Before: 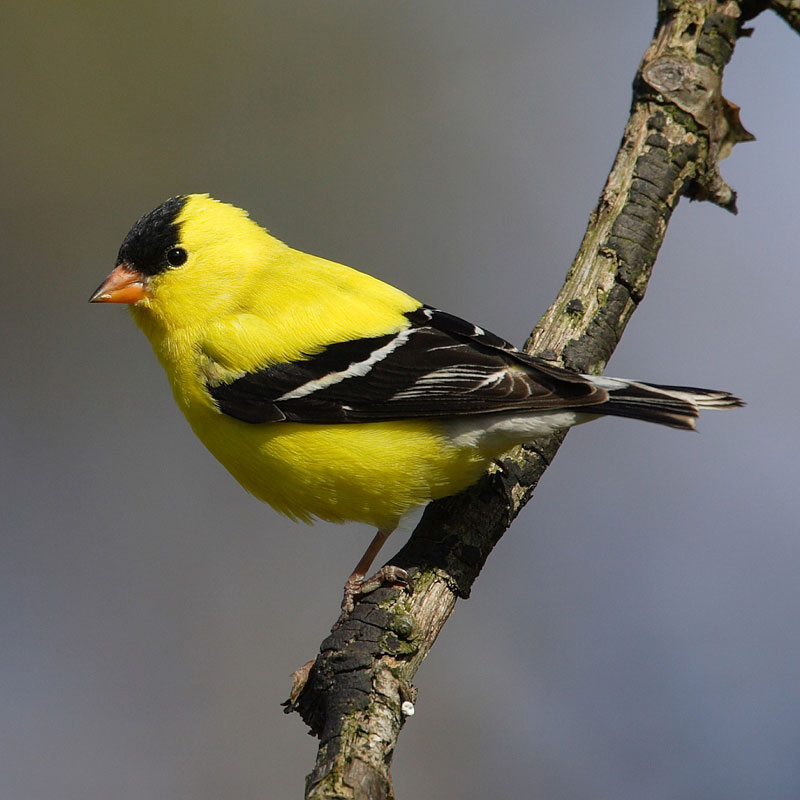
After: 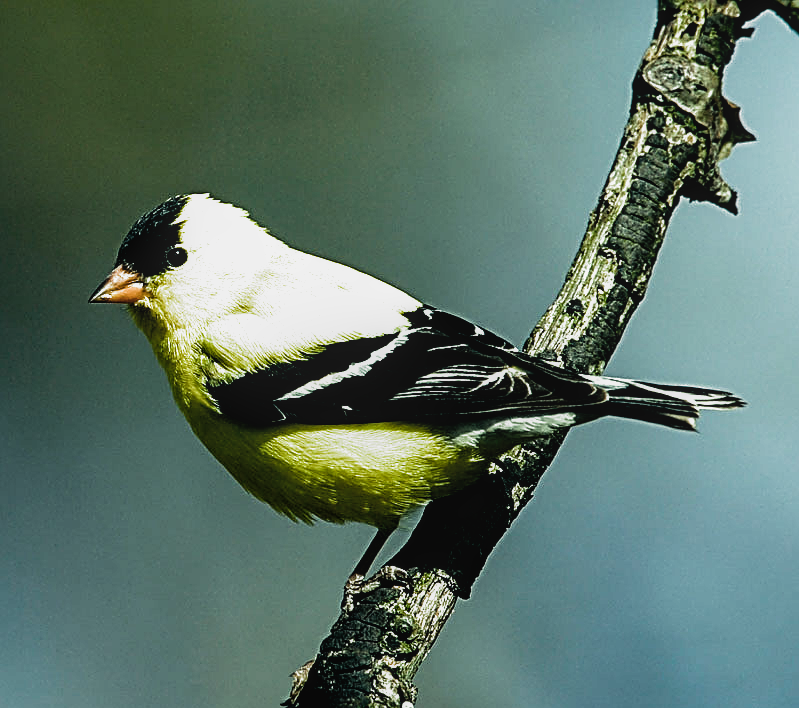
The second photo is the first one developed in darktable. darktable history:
tone equalizer: -8 EV -1.84 EV, -7 EV -1.16 EV, -6 EV -1.62 EV, smoothing diameter 25%, edges refinement/feathering 10, preserve details guided filter
color balance rgb: shadows lift › luminance -7.7%, shadows lift › chroma 2.13%, shadows lift › hue 165.27°, power › luminance -7.77%, power › chroma 1.1%, power › hue 215.88°, highlights gain › luminance 15.15%, highlights gain › chroma 7%, highlights gain › hue 125.57°, global offset › luminance -0.33%, global offset › chroma 0.11%, global offset › hue 165.27°, perceptual saturation grading › global saturation 24.42%, perceptual saturation grading › highlights -24.42%, perceptual saturation grading › mid-tones 24.42%, perceptual saturation grading › shadows 40%, perceptual brilliance grading › global brilliance -5%, perceptual brilliance grading › highlights 24.42%, perceptual brilliance grading › mid-tones 7%, perceptual brilliance grading › shadows -5%
contrast brightness saturation: saturation -0.17
crop and rotate: top 0%, bottom 11.49%
filmic rgb: black relative exposure -8.2 EV, white relative exposure 2.2 EV, threshold 3 EV, hardness 7.11, latitude 75%, contrast 1.325, highlights saturation mix -2%, shadows ↔ highlights balance 30%, preserve chrominance RGB euclidean norm, color science v5 (2021), contrast in shadows safe, contrast in highlights safe, enable highlight reconstruction true
local contrast: detail 110%
sharpen: radius 3.025, amount 0.757
